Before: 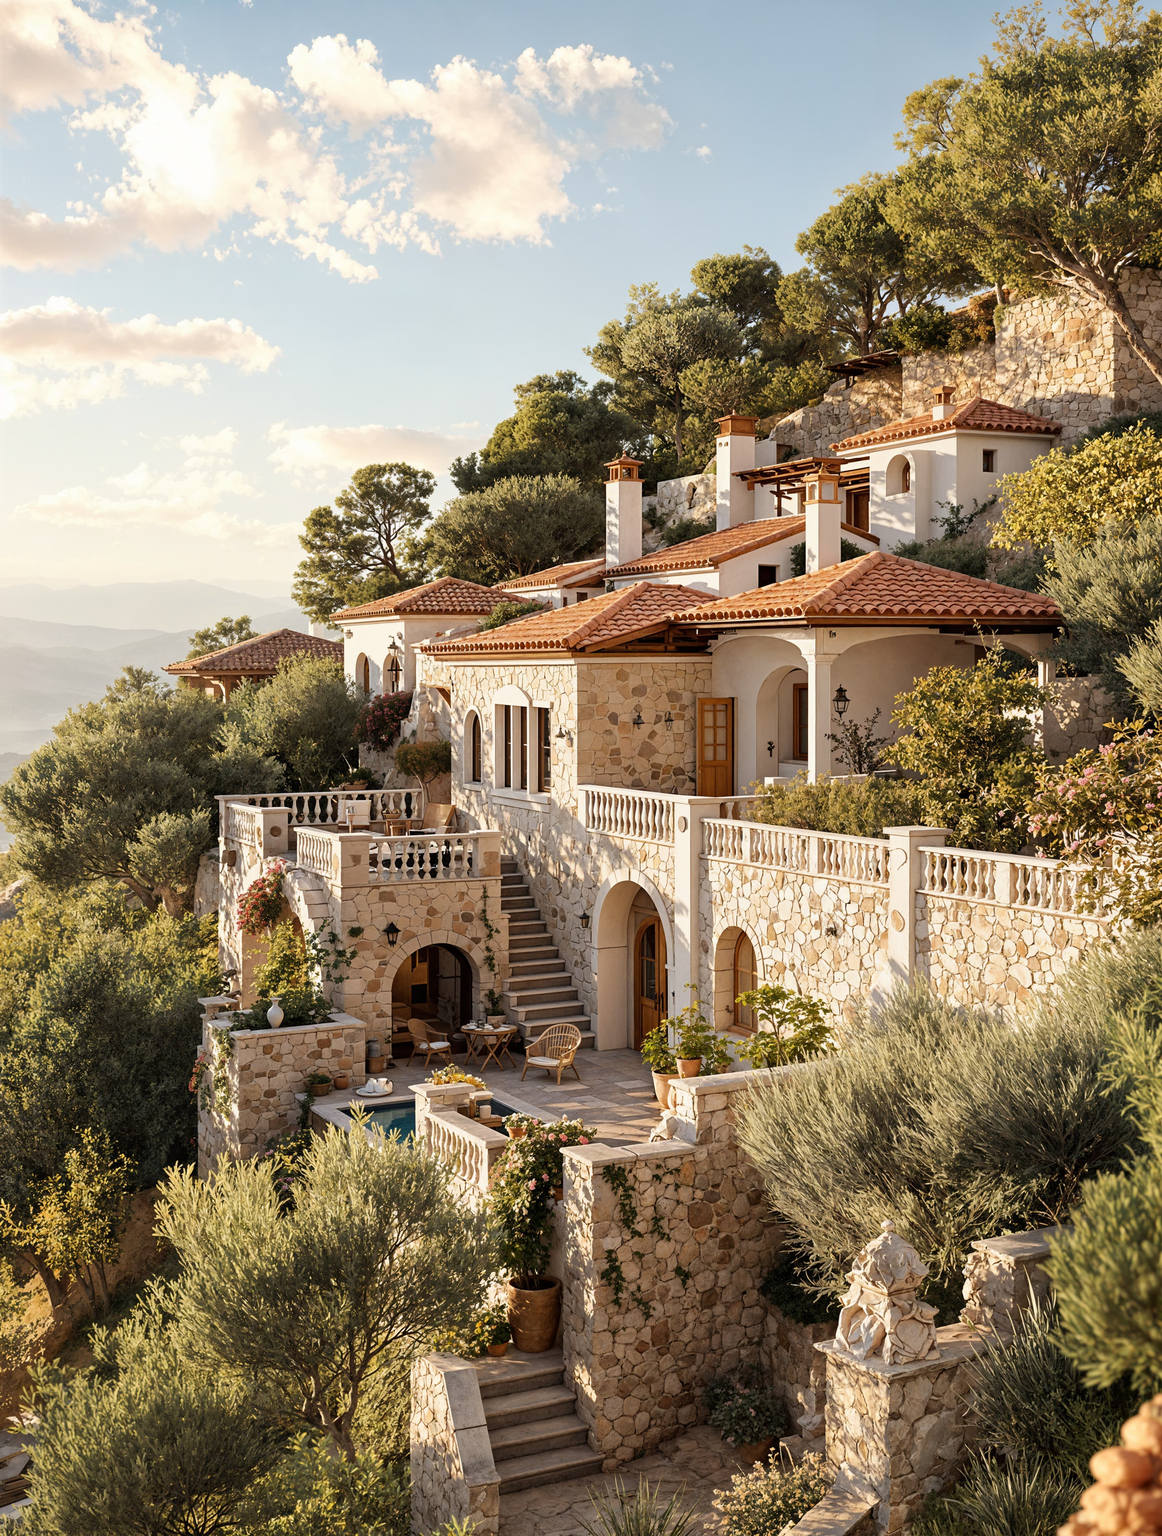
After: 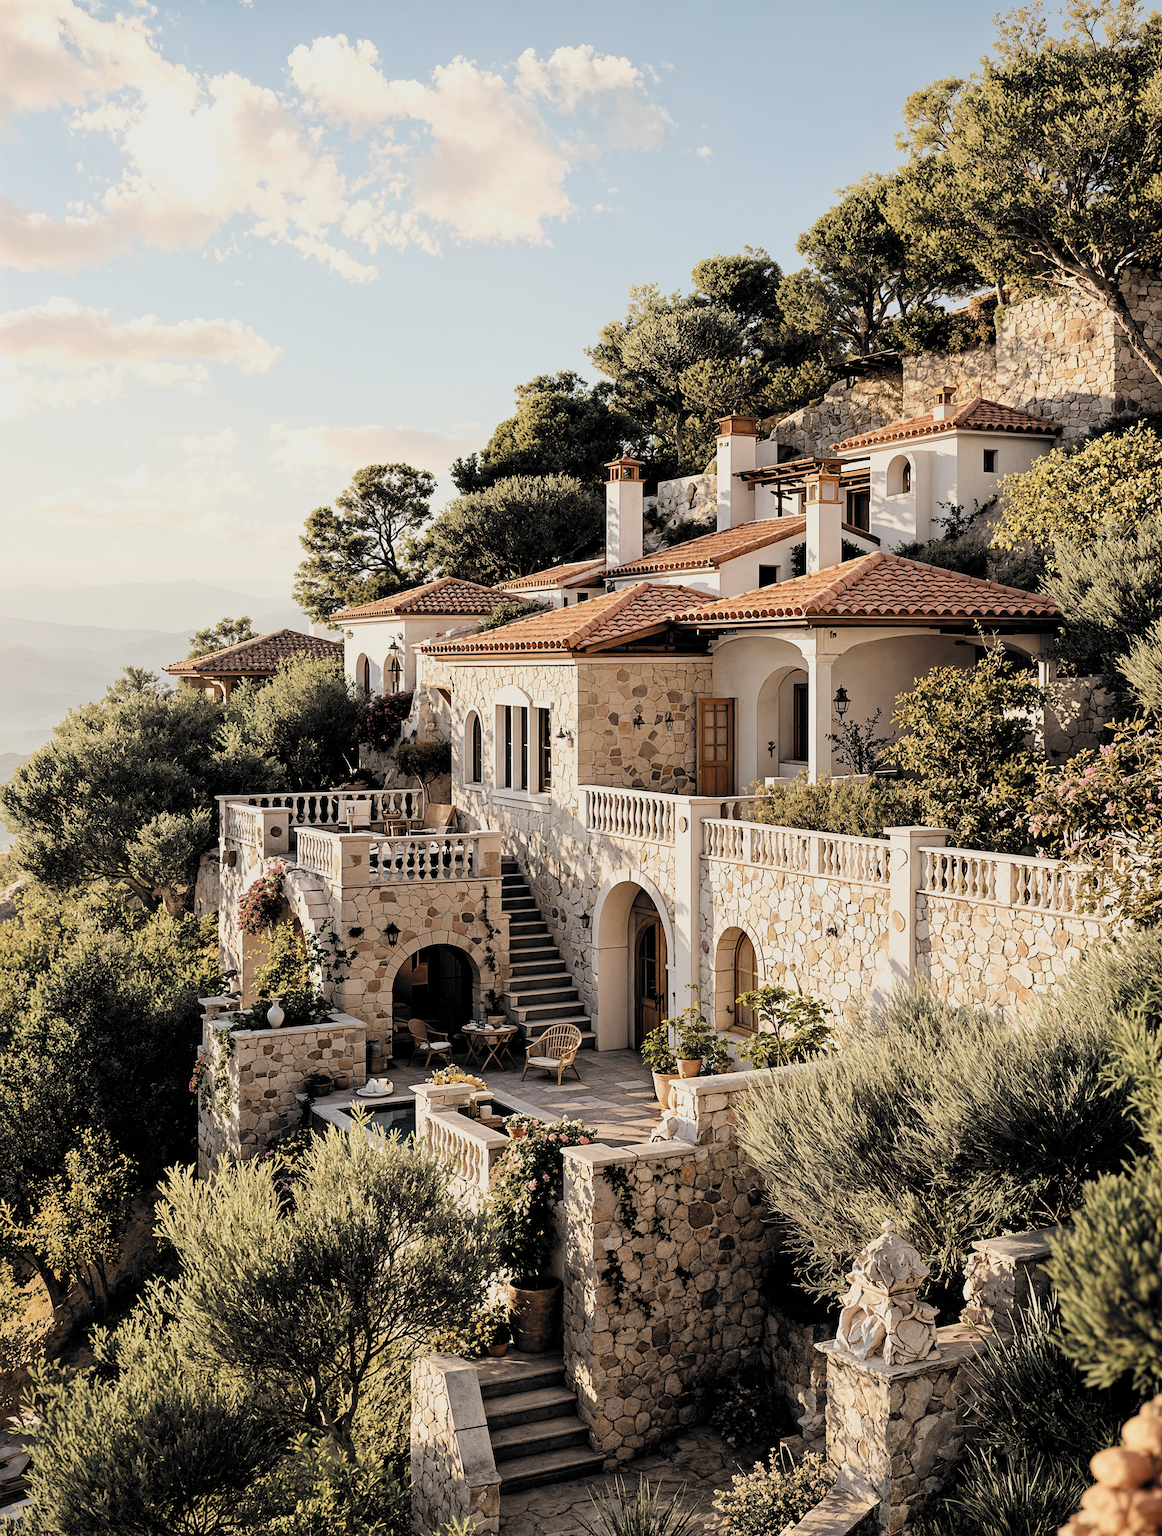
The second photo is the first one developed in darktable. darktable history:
contrast brightness saturation: saturation -0.167
sharpen: on, module defaults
filmic rgb: black relative exposure -5.14 EV, white relative exposure 3.96 EV, hardness 2.9, contrast 1.398, highlights saturation mix -31.02%, color science v6 (2022)
exposure: compensate exposure bias true, compensate highlight preservation false
